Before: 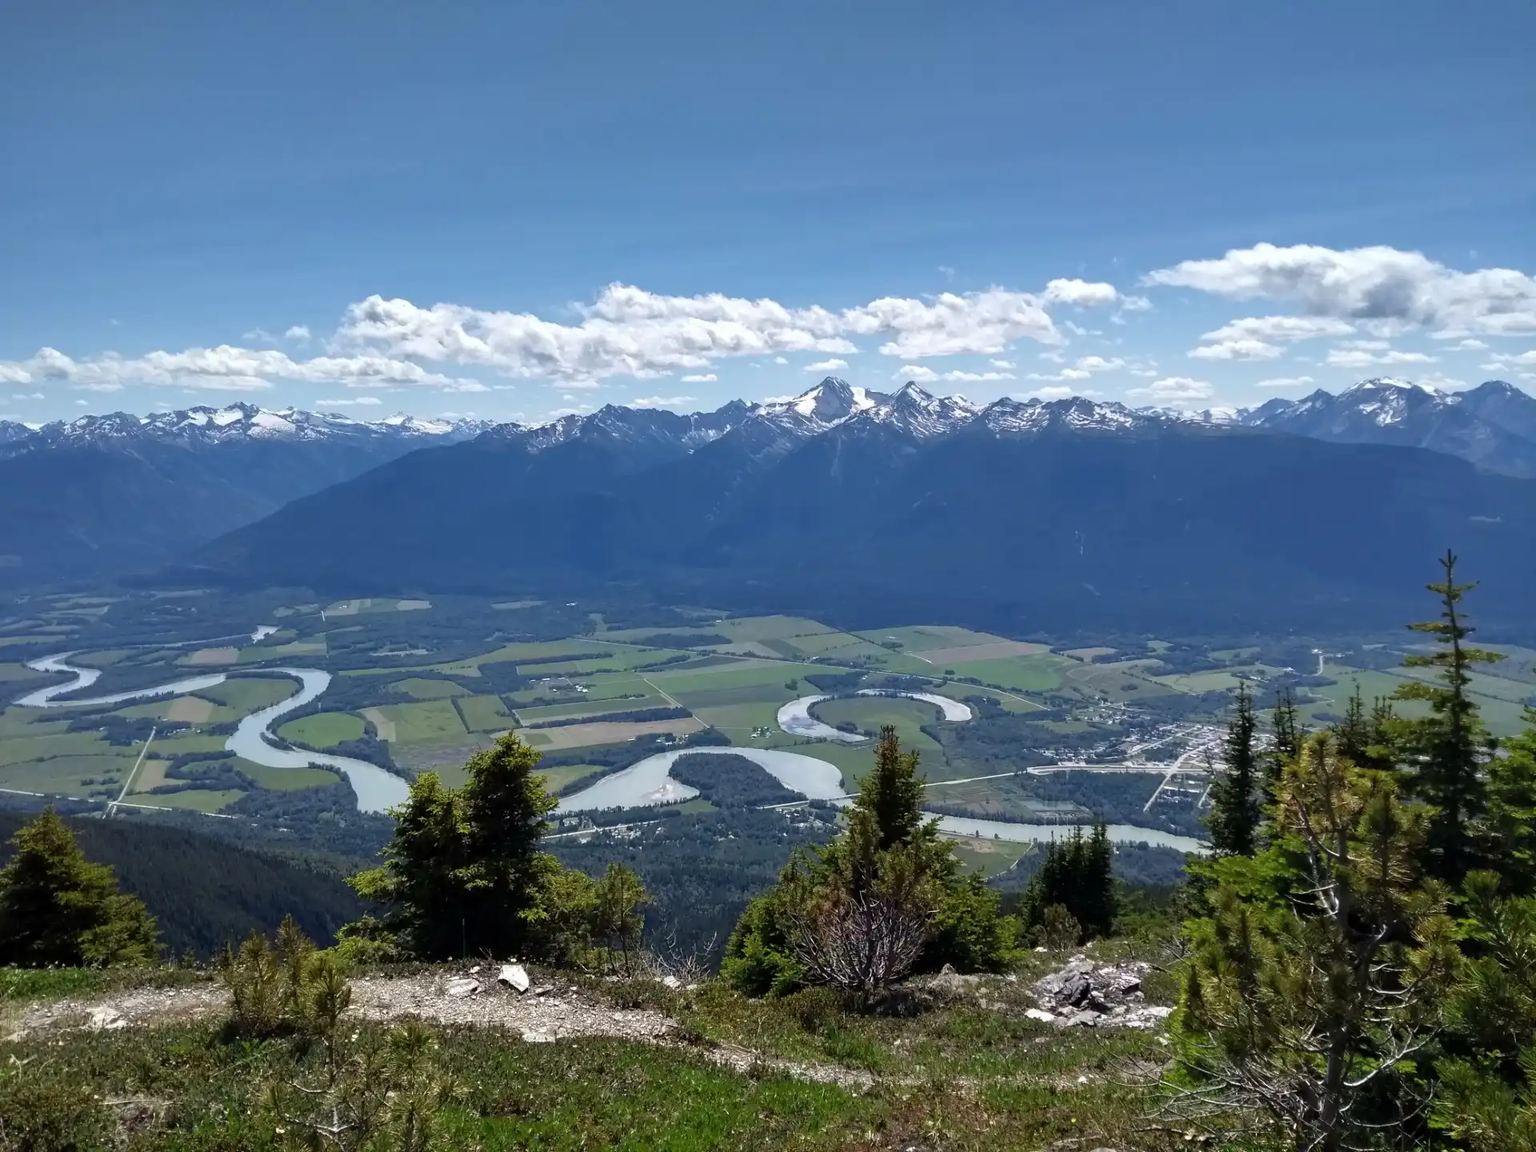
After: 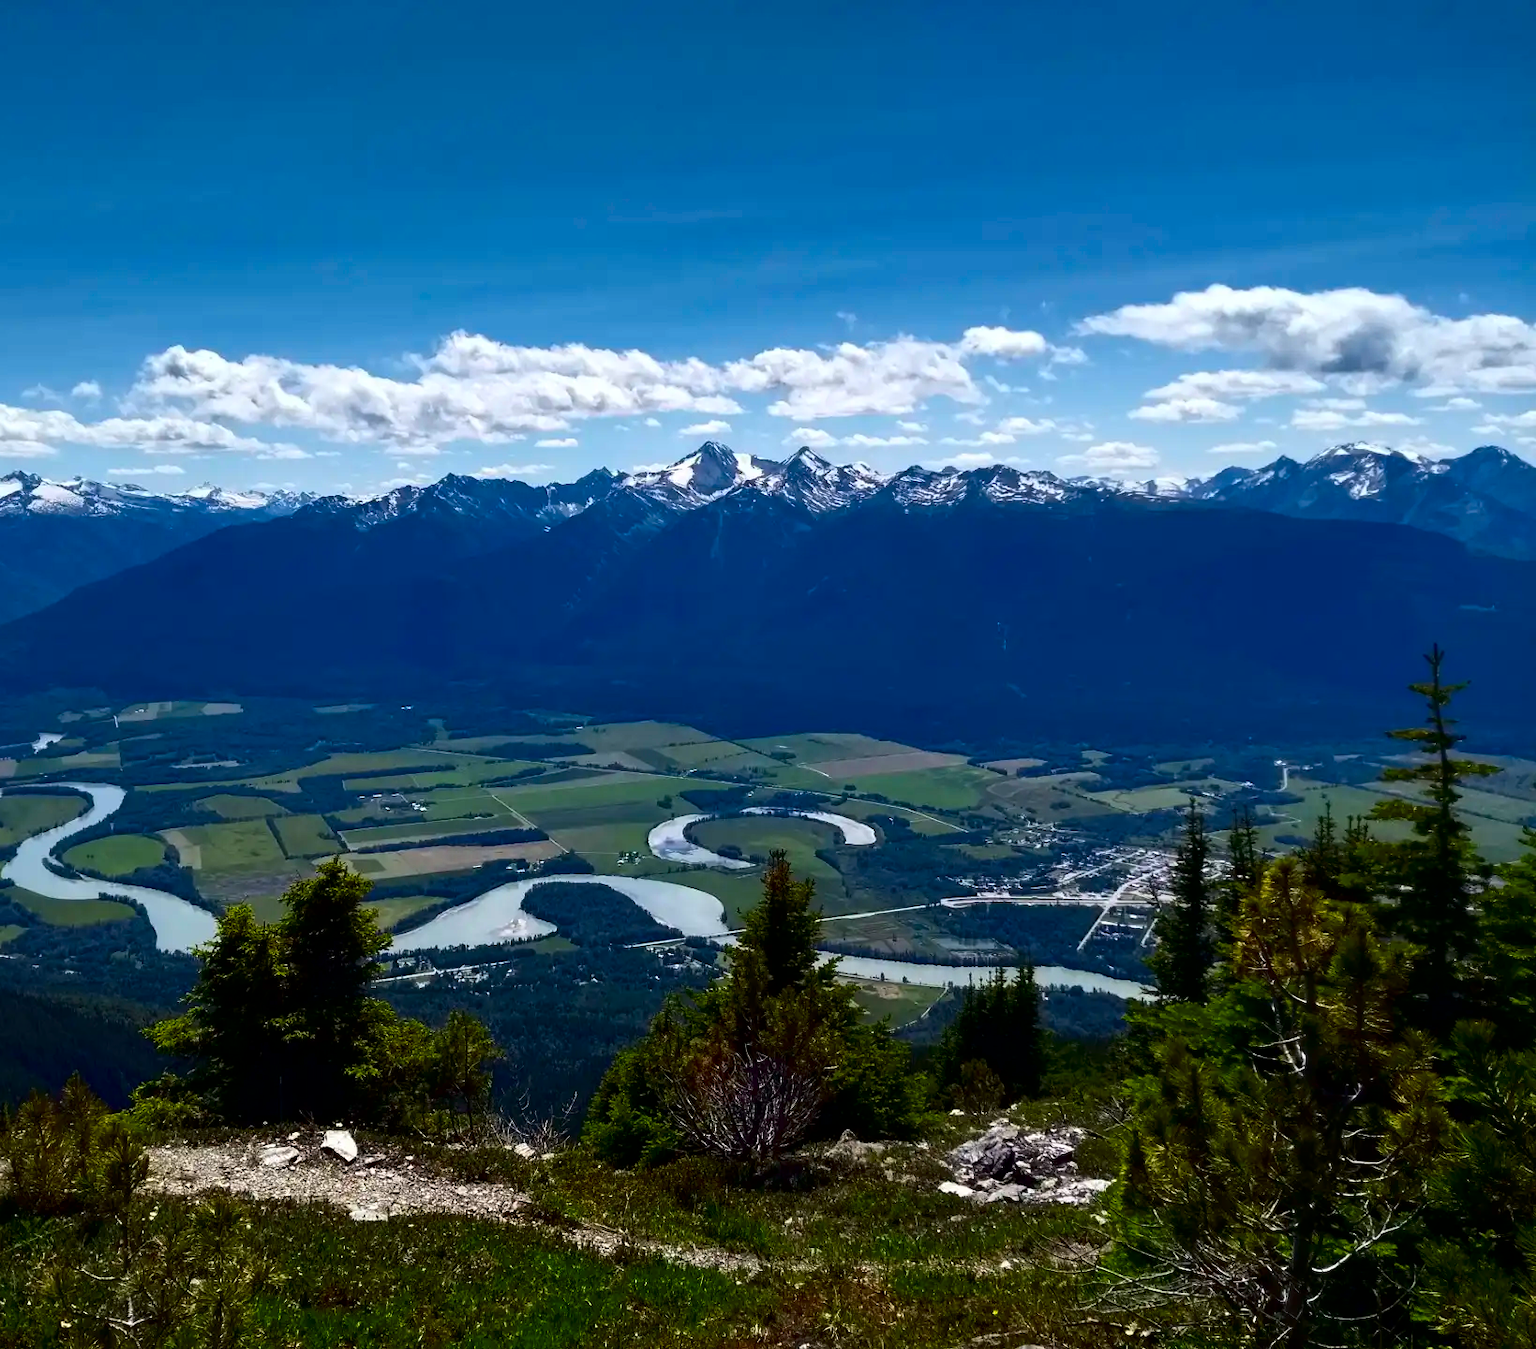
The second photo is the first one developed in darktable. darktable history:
crop and rotate: left 14.584%
color balance rgb: perceptual saturation grading › global saturation 25%, global vibrance 20%
white balance: emerald 1
contrast brightness saturation: contrast 0.19, brightness -0.24, saturation 0.11
